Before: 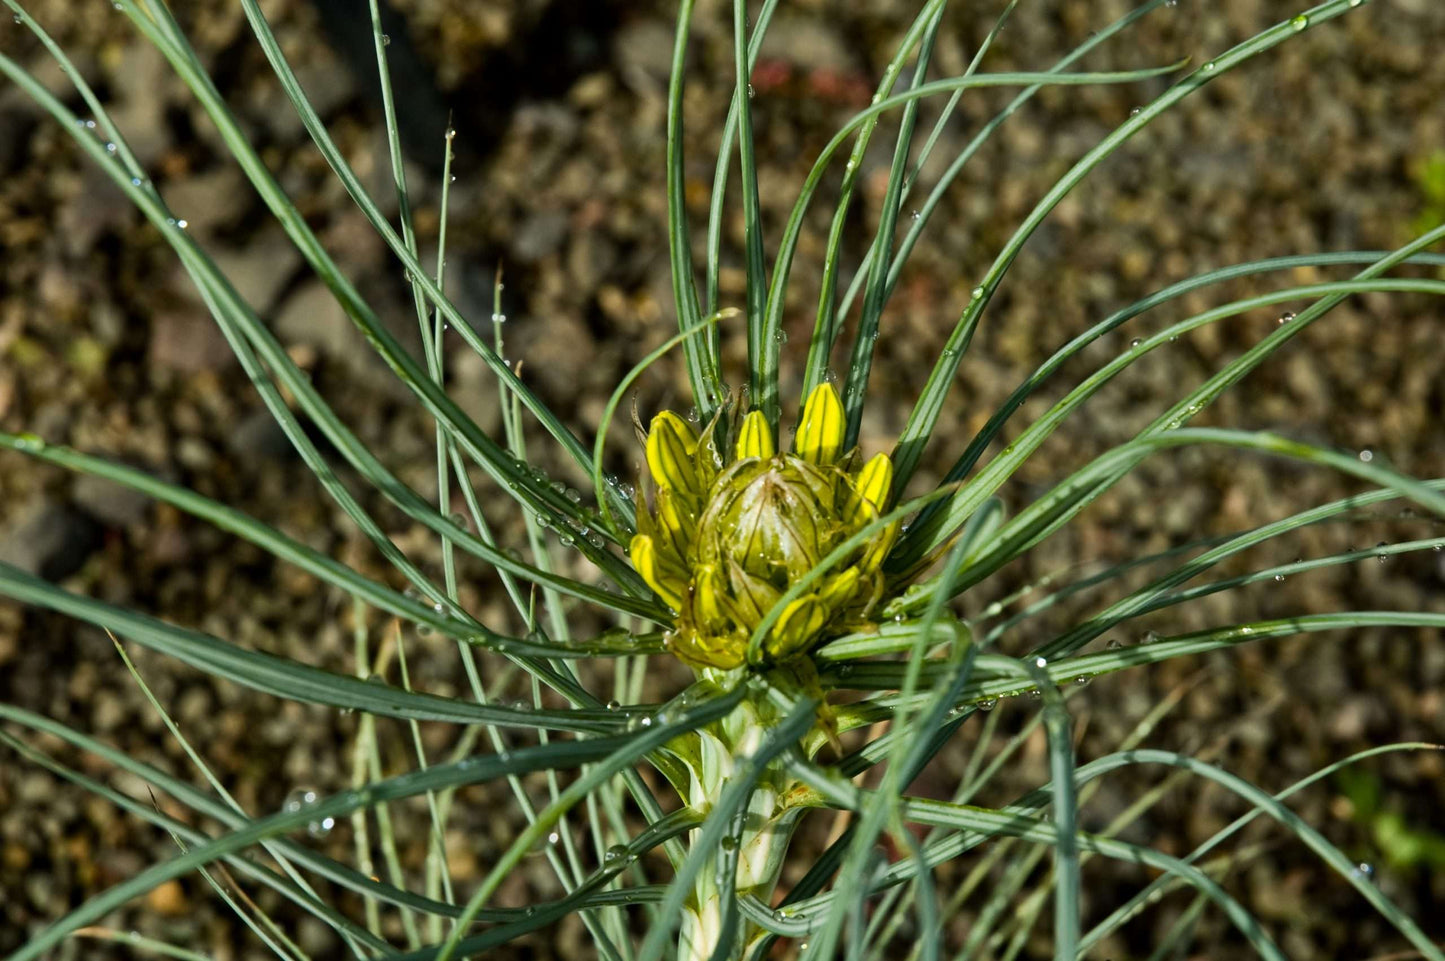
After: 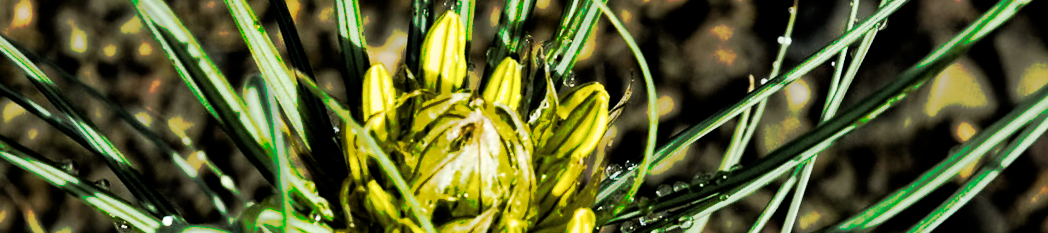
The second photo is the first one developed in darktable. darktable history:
crop and rotate: angle 16.12°, top 30.835%, bottom 35.653%
filmic rgb: black relative exposure -3.64 EV, white relative exposure 2.44 EV, hardness 3.29
tone curve: curves: ch0 [(0, 0) (0.003, 0.003) (0.011, 0.01) (0.025, 0.023) (0.044, 0.042) (0.069, 0.065) (0.1, 0.094) (0.136, 0.128) (0.177, 0.167) (0.224, 0.211) (0.277, 0.261) (0.335, 0.316) (0.399, 0.376) (0.468, 0.441) (0.543, 0.685) (0.623, 0.741) (0.709, 0.8) (0.801, 0.863) (0.898, 0.929) (1, 1)], preserve colors none
